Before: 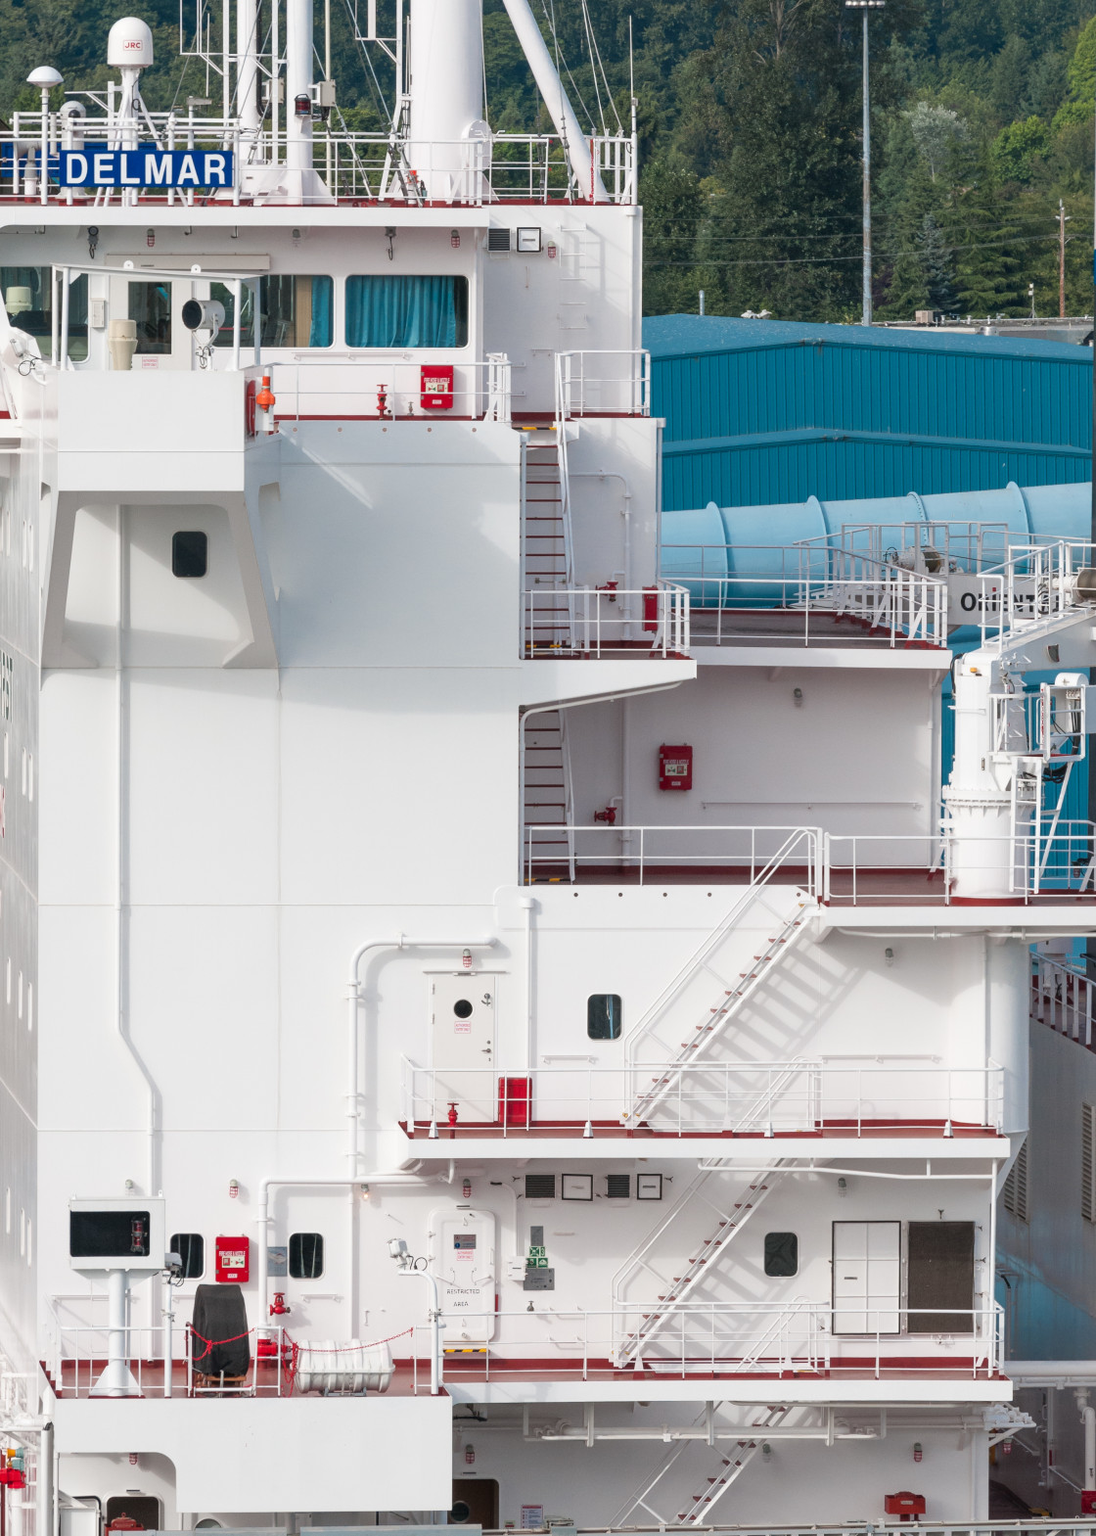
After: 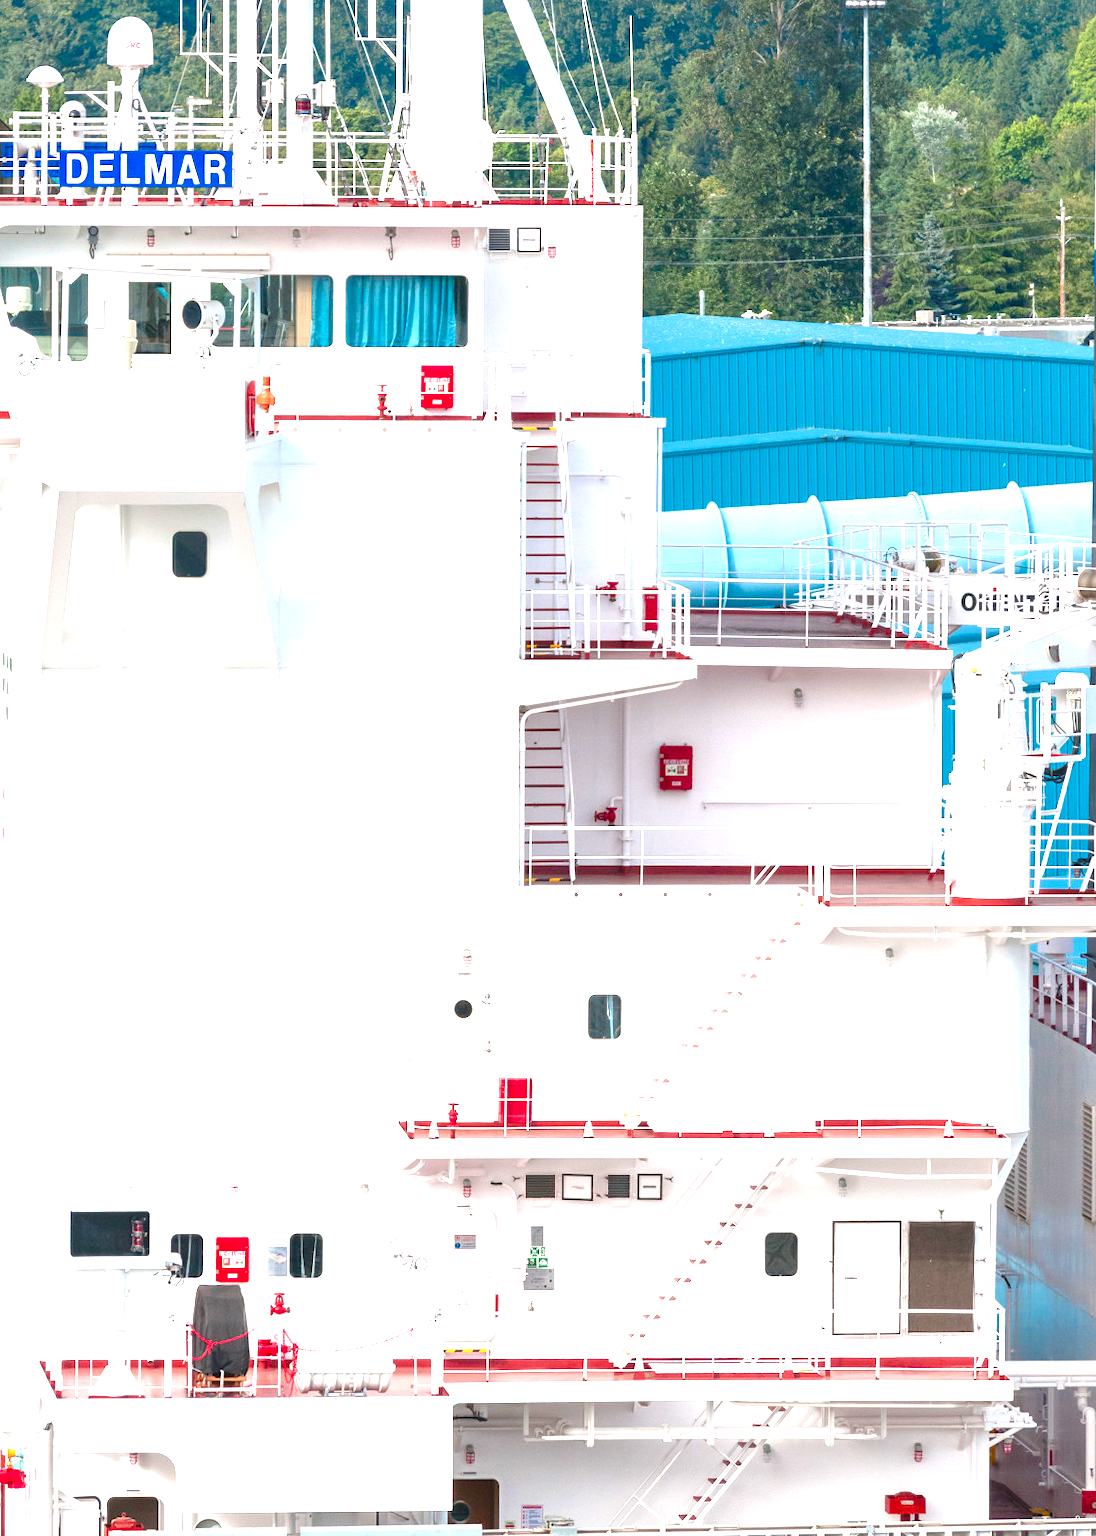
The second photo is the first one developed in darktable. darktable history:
exposure: black level correction 0, exposure 1.667 EV, compensate highlight preservation false
base curve: preserve colors none
color balance rgb: perceptual saturation grading › global saturation 20%, perceptual saturation grading › highlights -25.18%, perceptual saturation grading › shadows 50.366%, global vibrance 20%
